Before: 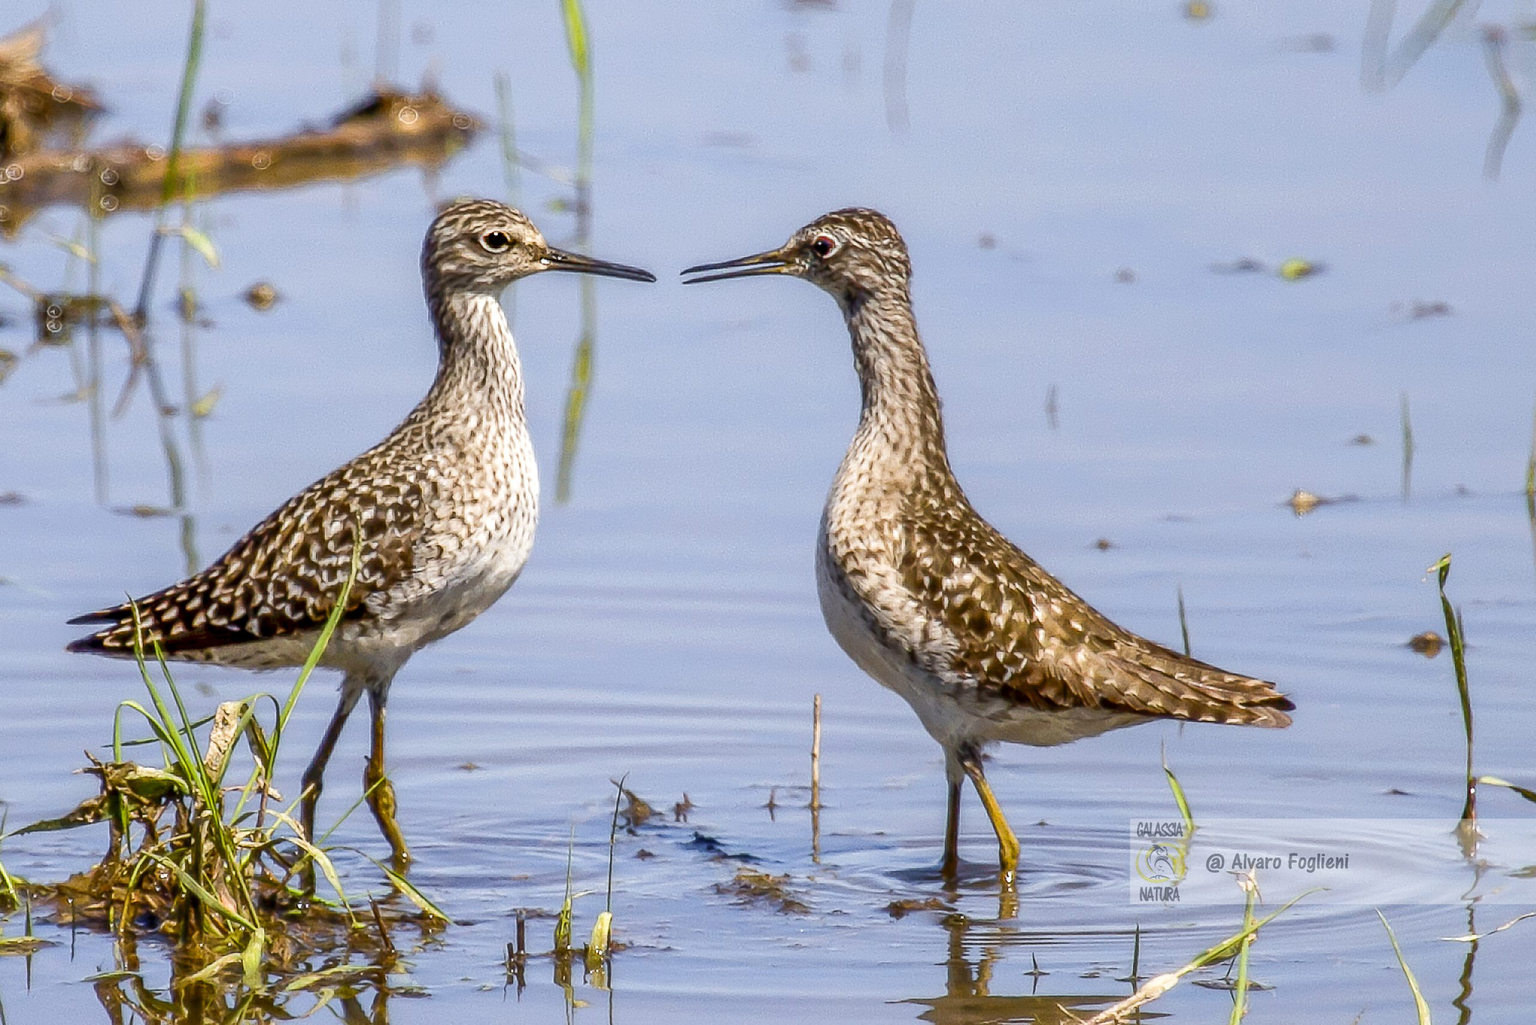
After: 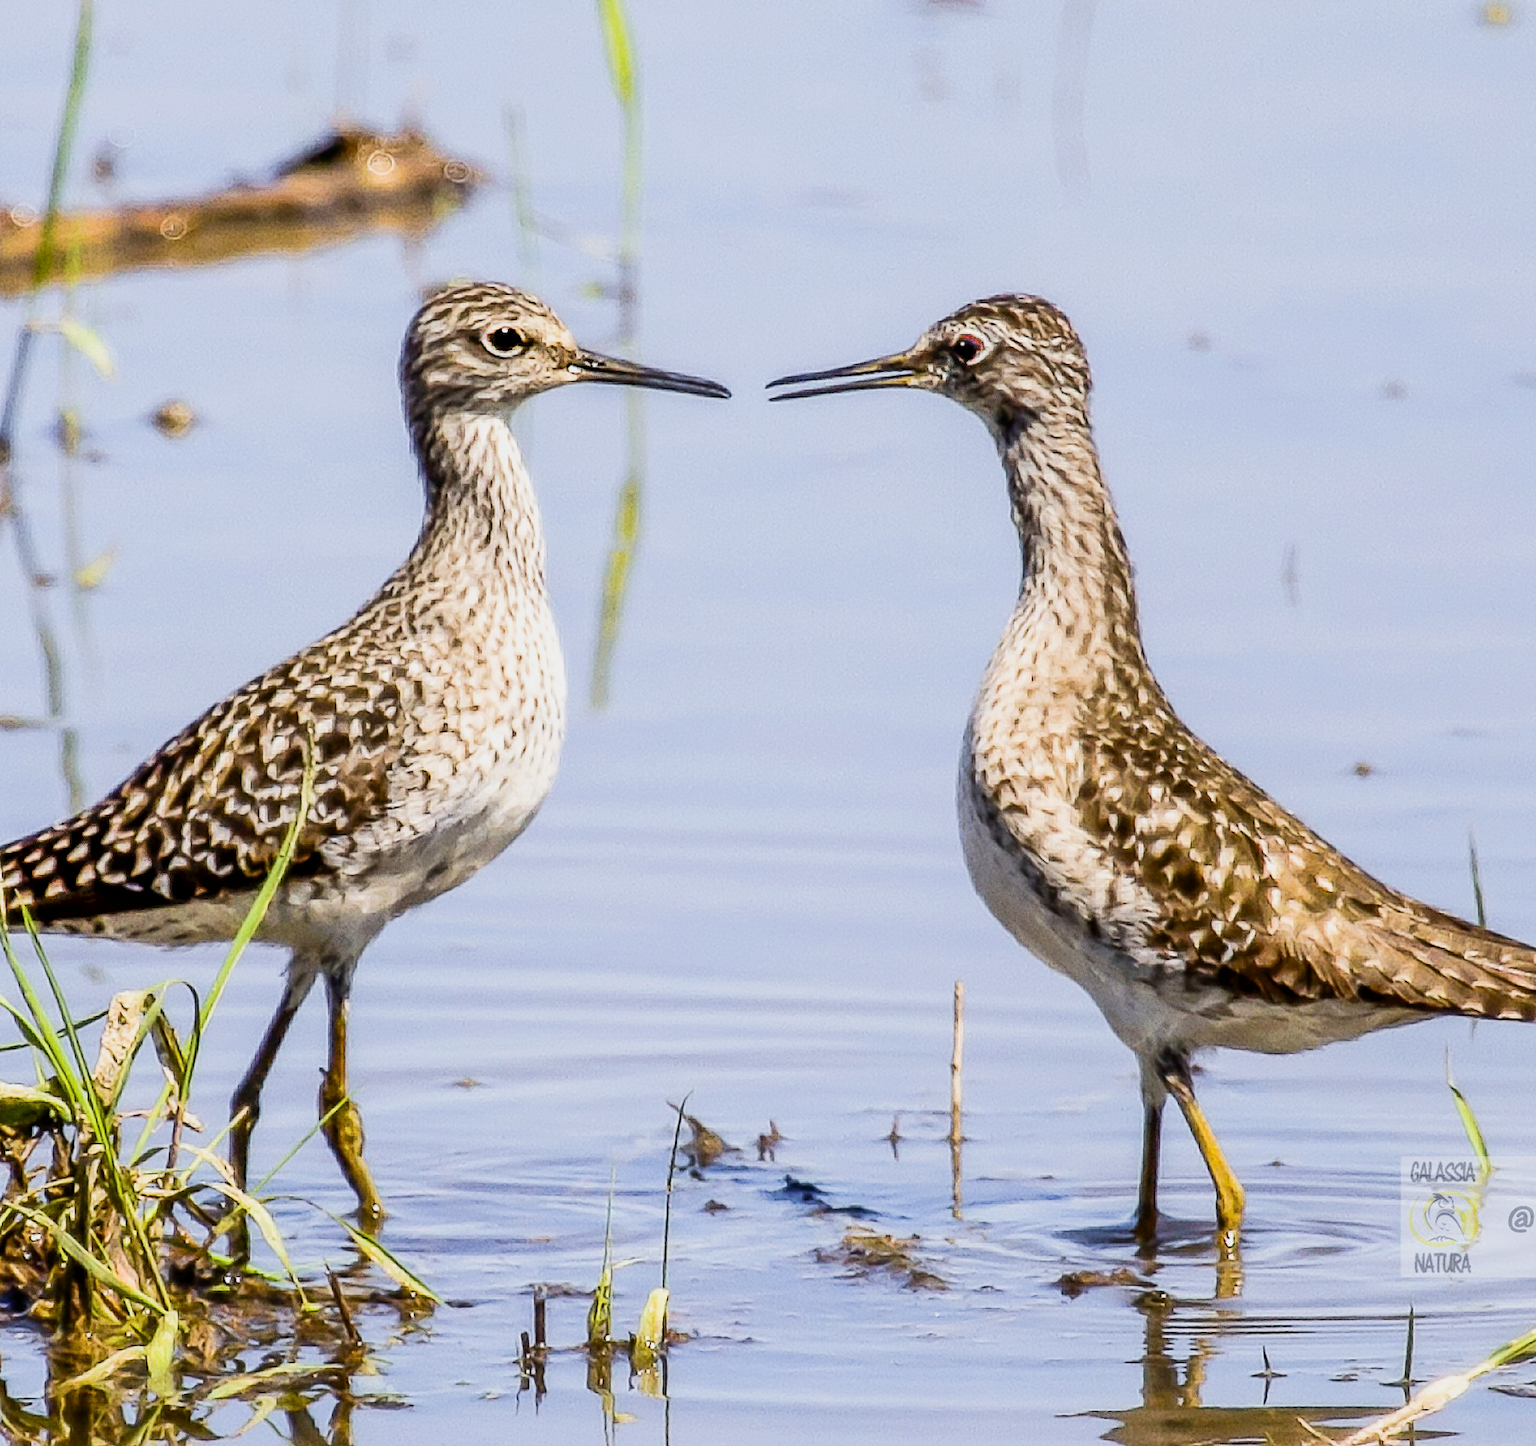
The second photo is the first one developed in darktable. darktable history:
filmic rgb: black relative exposure -7.5 EV, white relative exposure 5 EV, hardness 3.31, contrast 1.3, contrast in shadows safe
crop and rotate: left 9.061%, right 20.142%
exposure: black level correction 0.001, exposure 0.5 EV, compensate exposure bias true, compensate highlight preservation false
